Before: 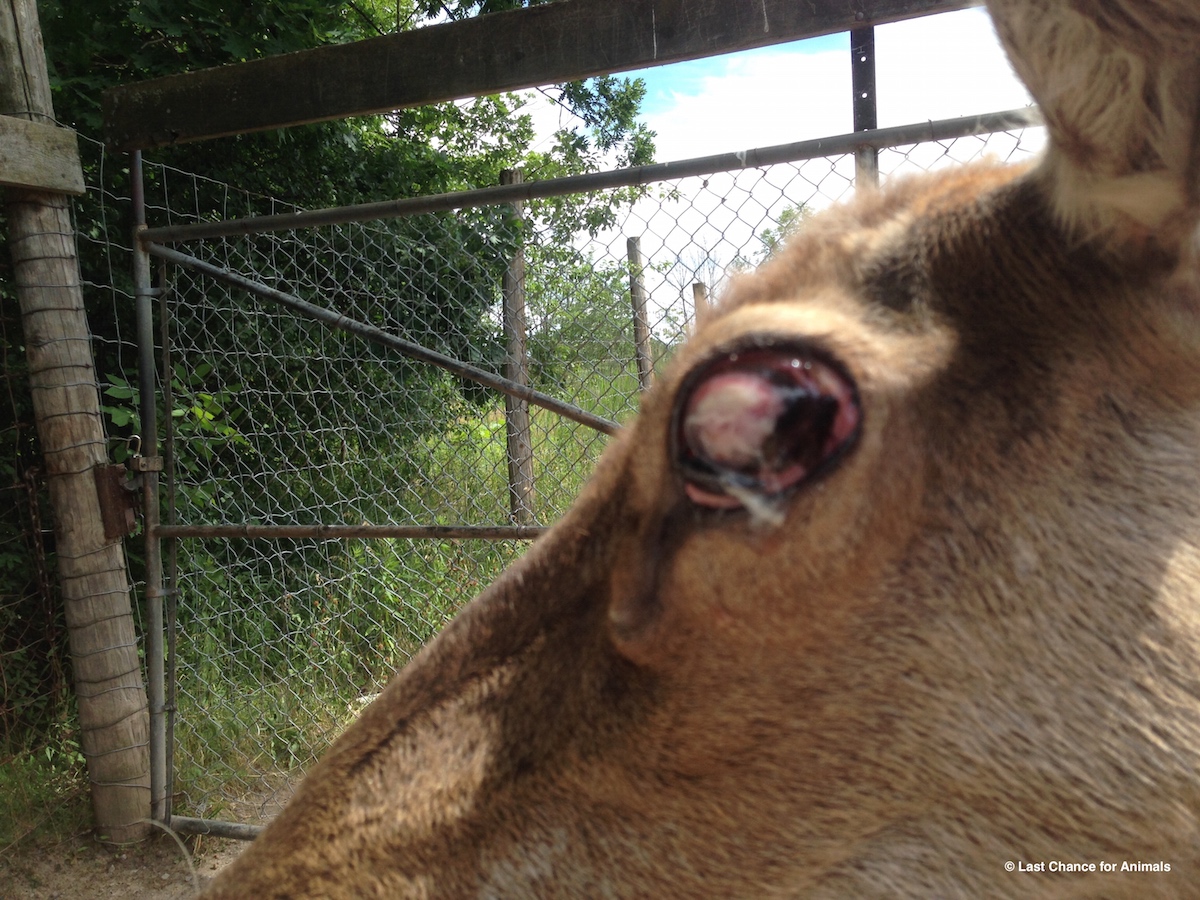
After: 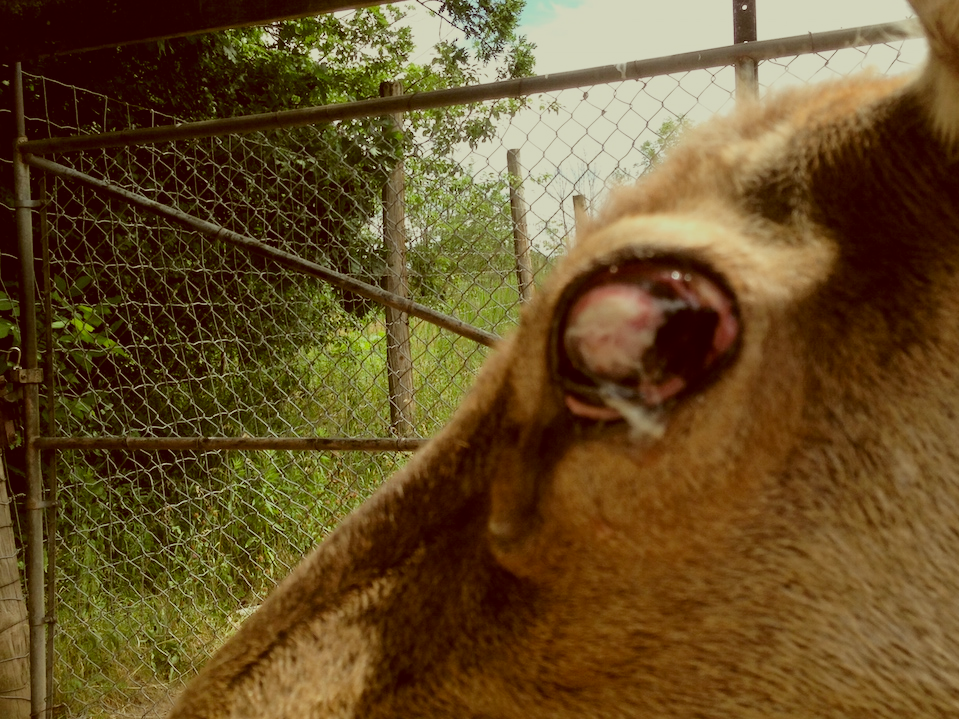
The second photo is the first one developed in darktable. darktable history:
crop and rotate: left 10.037%, top 9.797%, right 10.013%, bottom 10.222%
color correction: highlights a* -6.24, highlights b* 9.5, shadows a* 10.25, shadows b* 24.07
filmic rgb: black relative exposure -7.65 EV, white relative exposure 4.56 EV, threshold 3.01 EV, structure ↔ texture 100%, hardness 3.61, enable highlight reconstruction true
